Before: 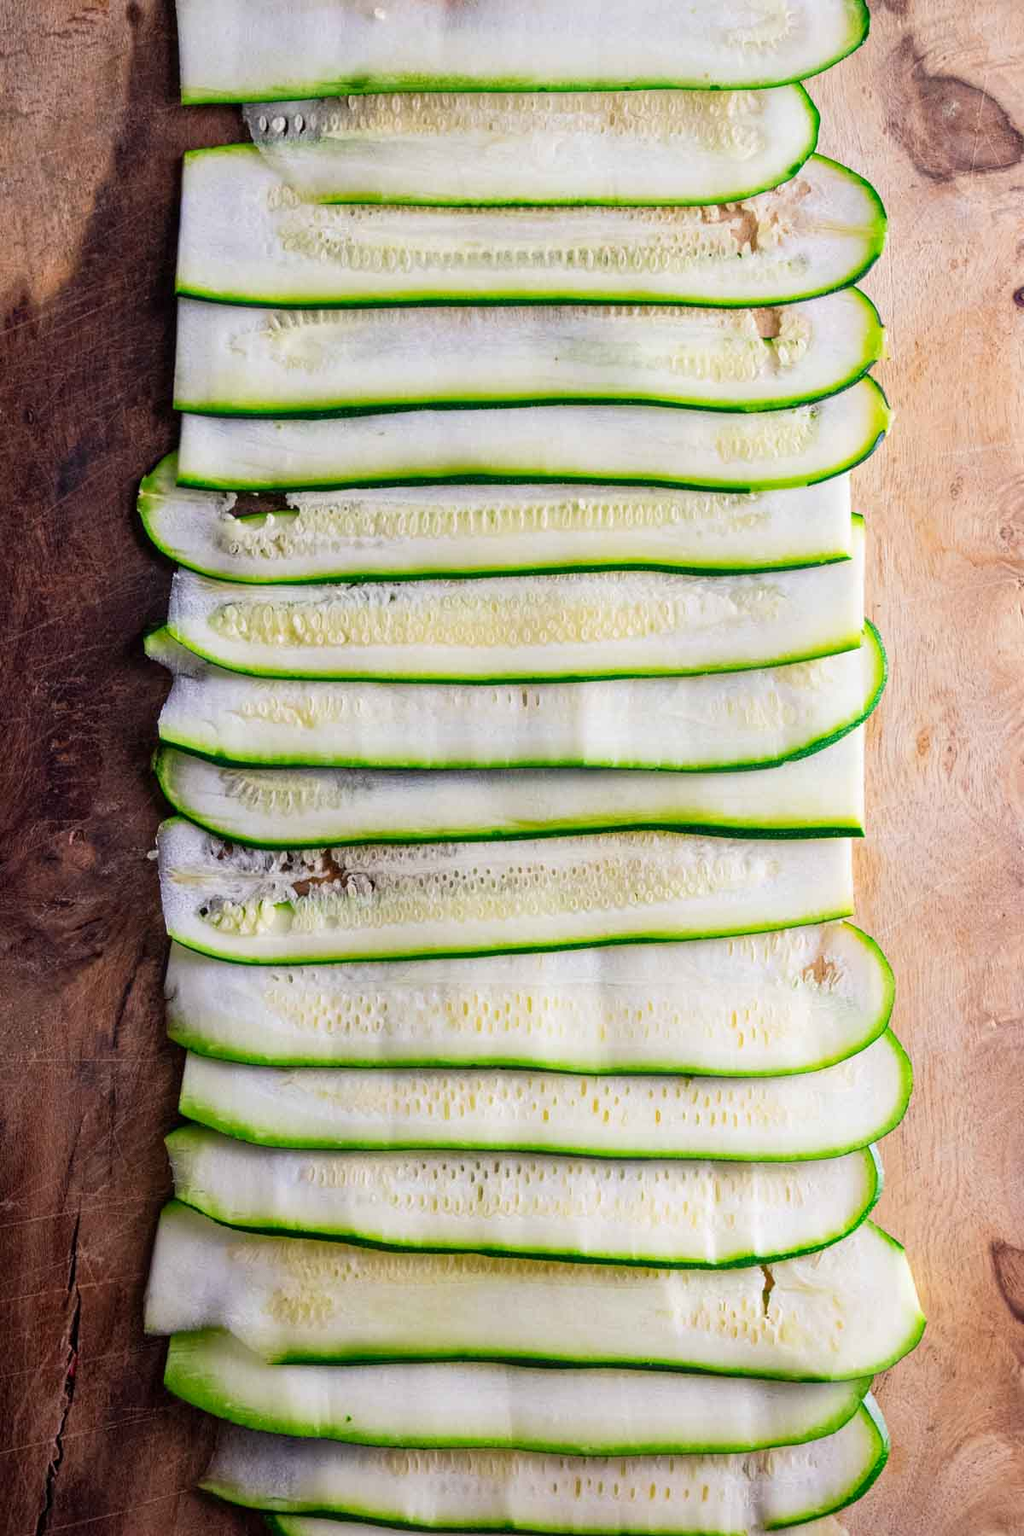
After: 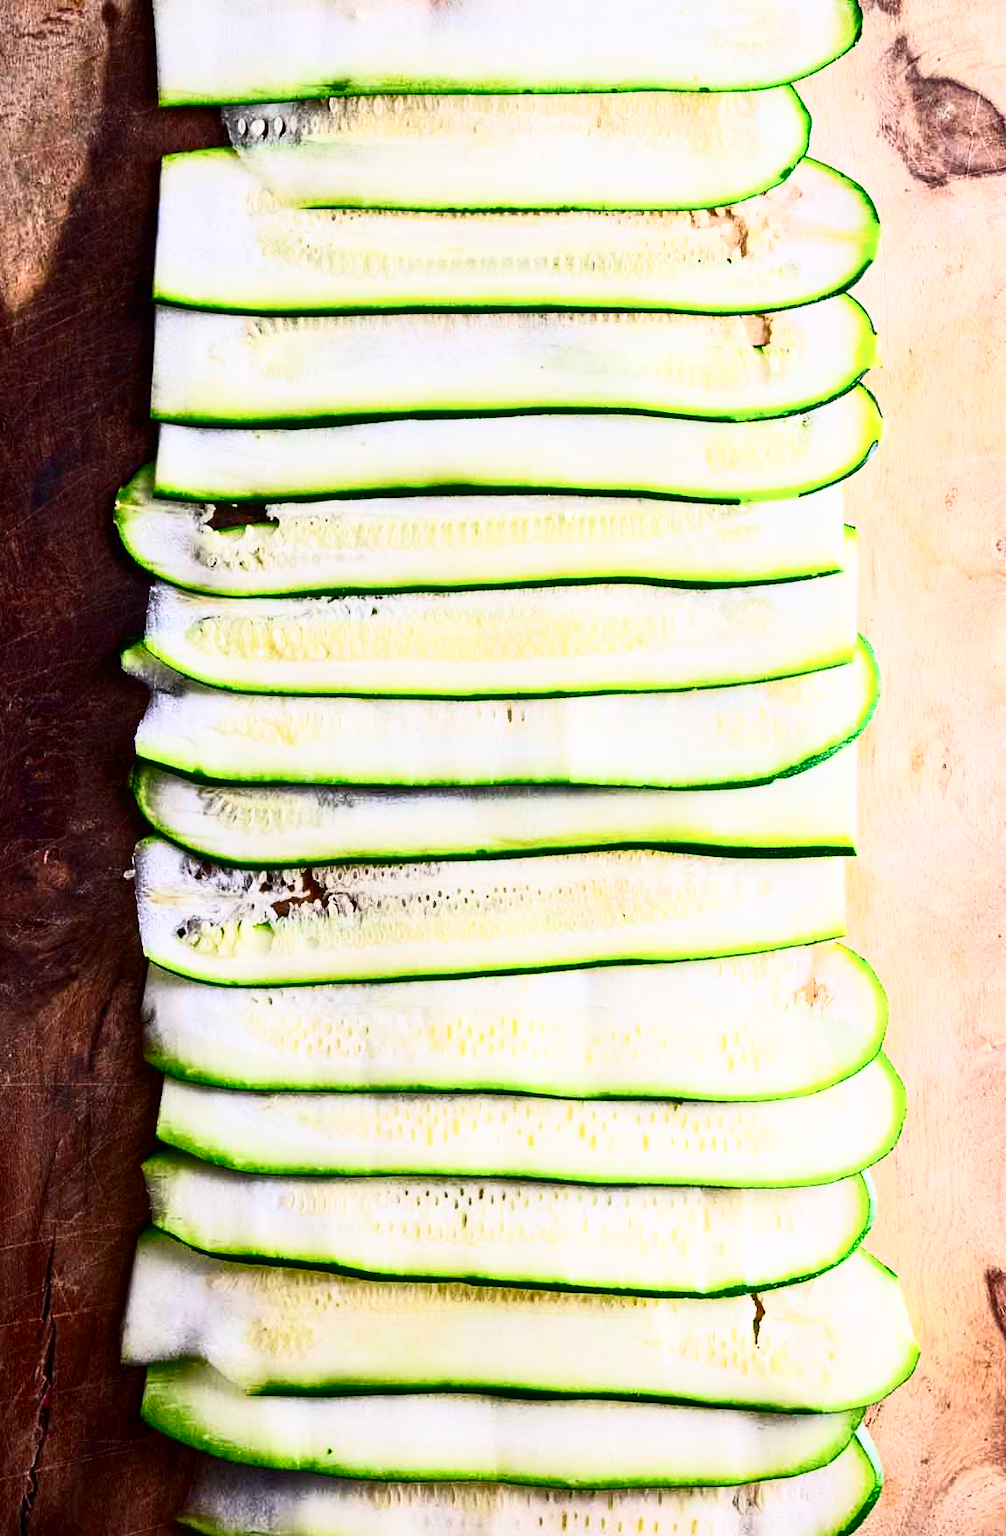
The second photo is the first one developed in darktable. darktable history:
crop and rotate: left 2.613%, right 1.267%, bottom 2.21%
exposure: compensate highlight preservation false
shadows and highlights: shadows 0.279, highlights 40.71
contrast brightness saturation: contrast 0.41, brightness 0.049, saturation 0.252
